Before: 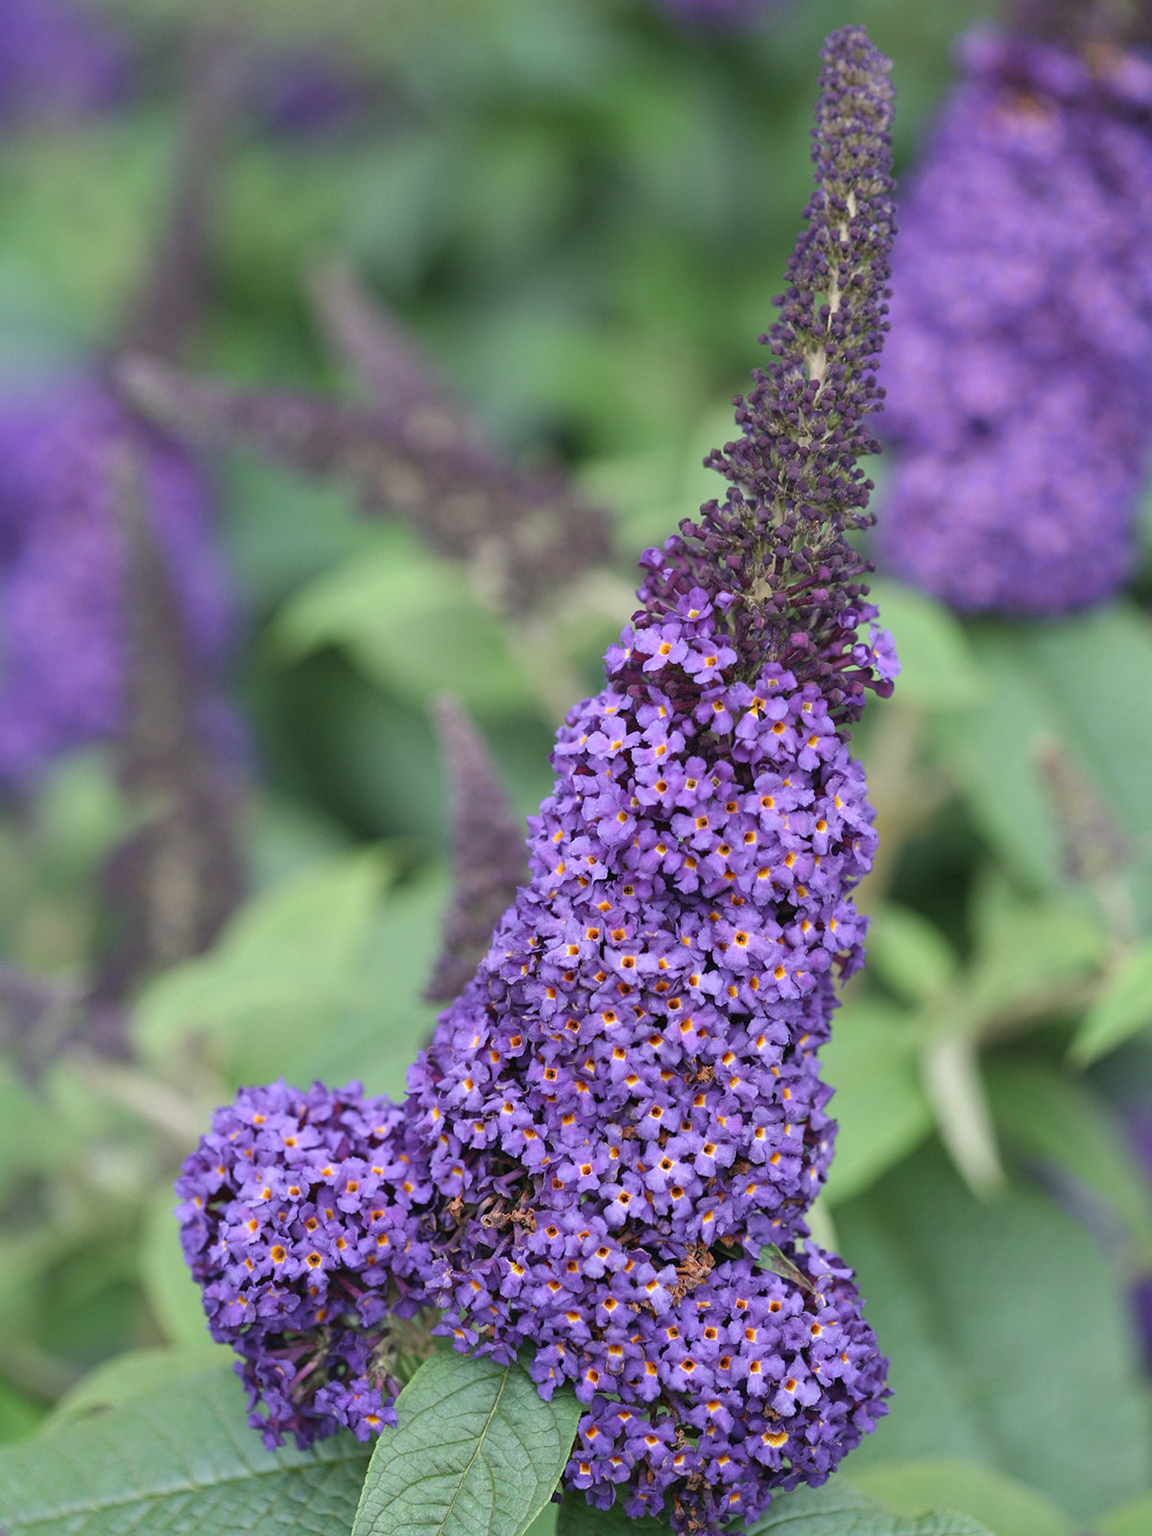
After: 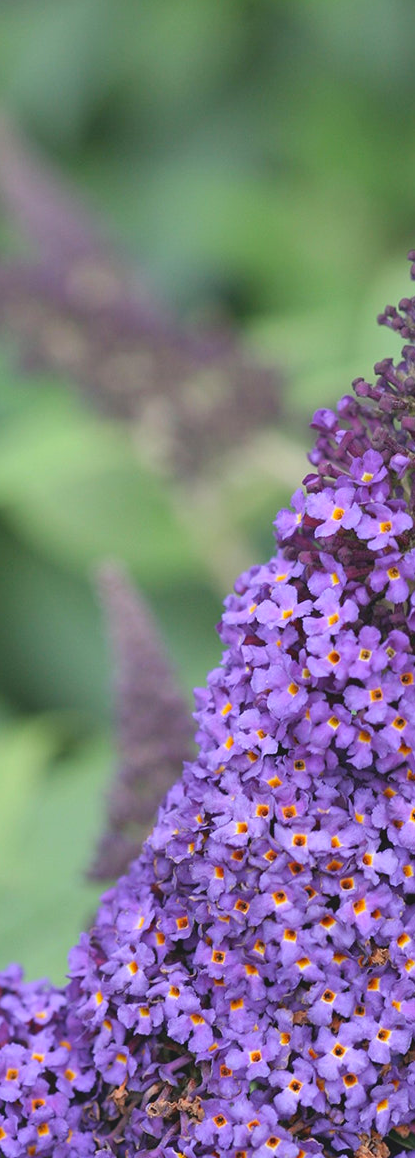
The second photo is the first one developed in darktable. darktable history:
crop and rotate: left 29.635%, top 10.175%, right 35.777%, bottom 17.407%
contrast brightness saturation: contrast -0.096, brightness 0.052, saturation 0.082
